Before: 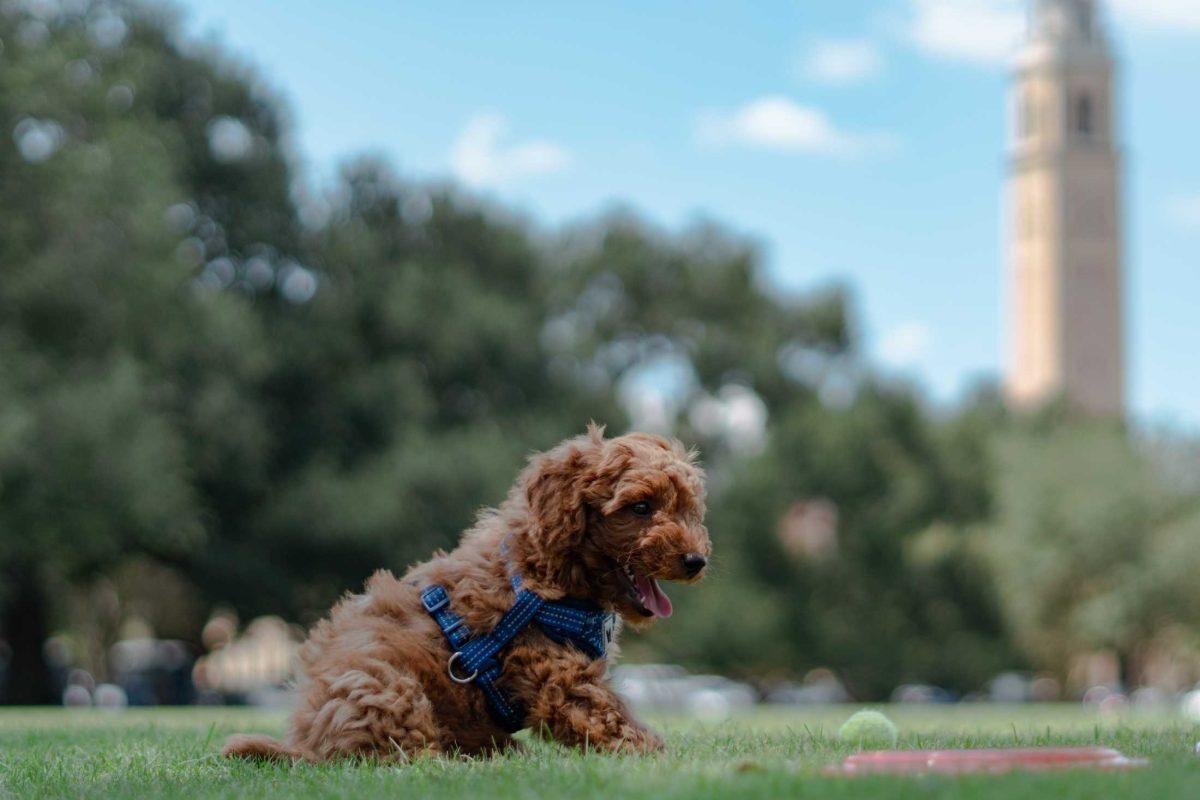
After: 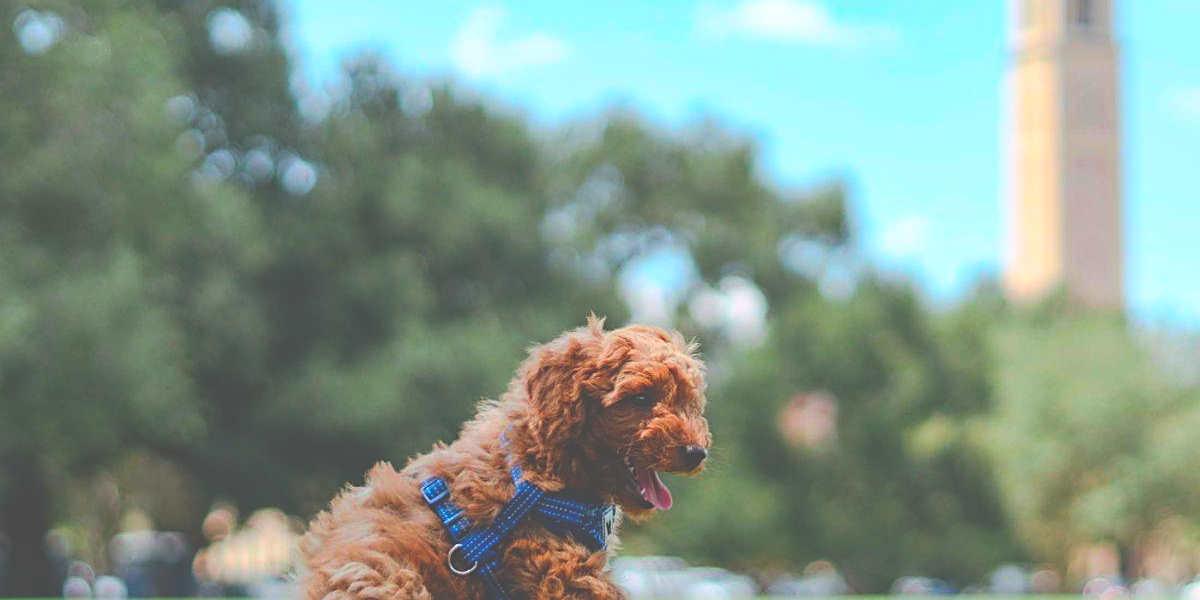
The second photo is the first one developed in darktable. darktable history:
crop: top 13.614%, bottom 11.308%
exposure: black level correction -0.042, exposure 0.061 EV, compensate exposure bias true, compensate highlight preservation false
sharpen: on, module defaults
contrast brightness saturation: contrast 0.203, brightness 0.195, saturation 0.8
